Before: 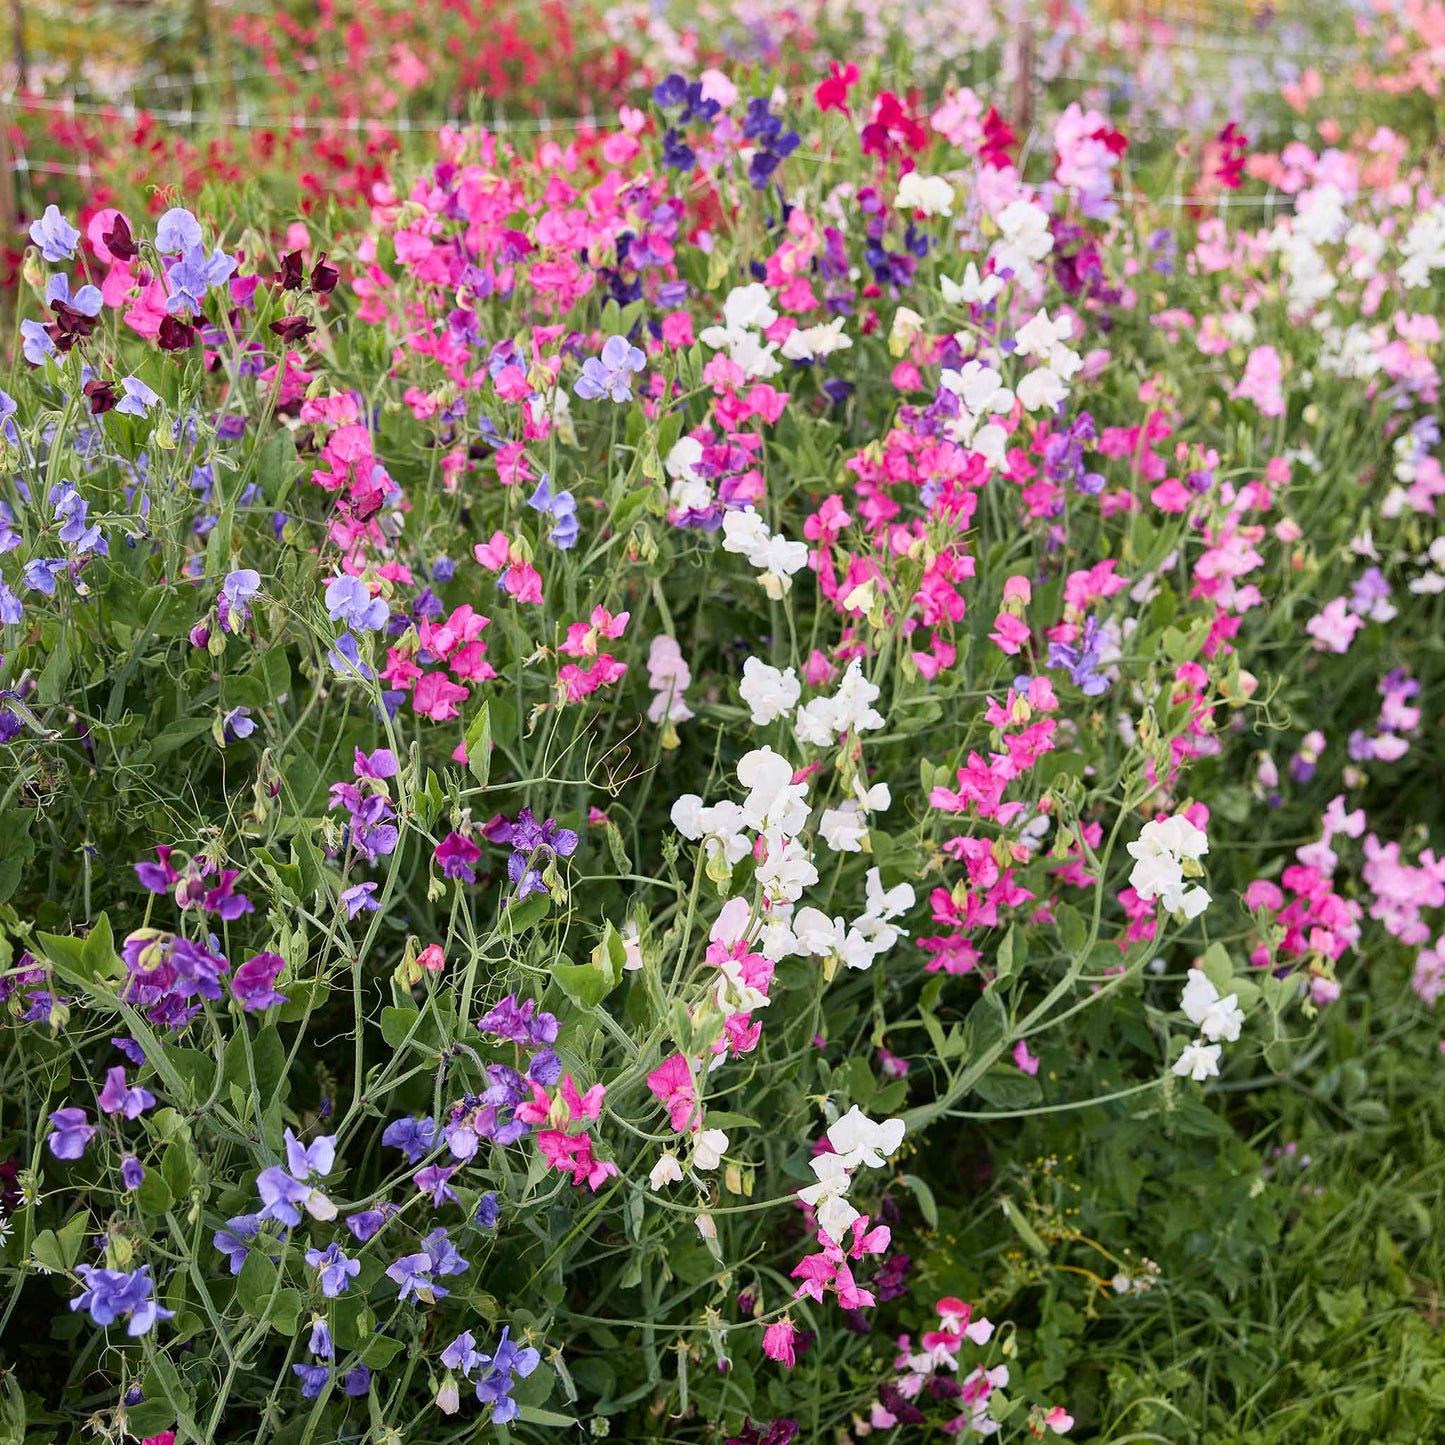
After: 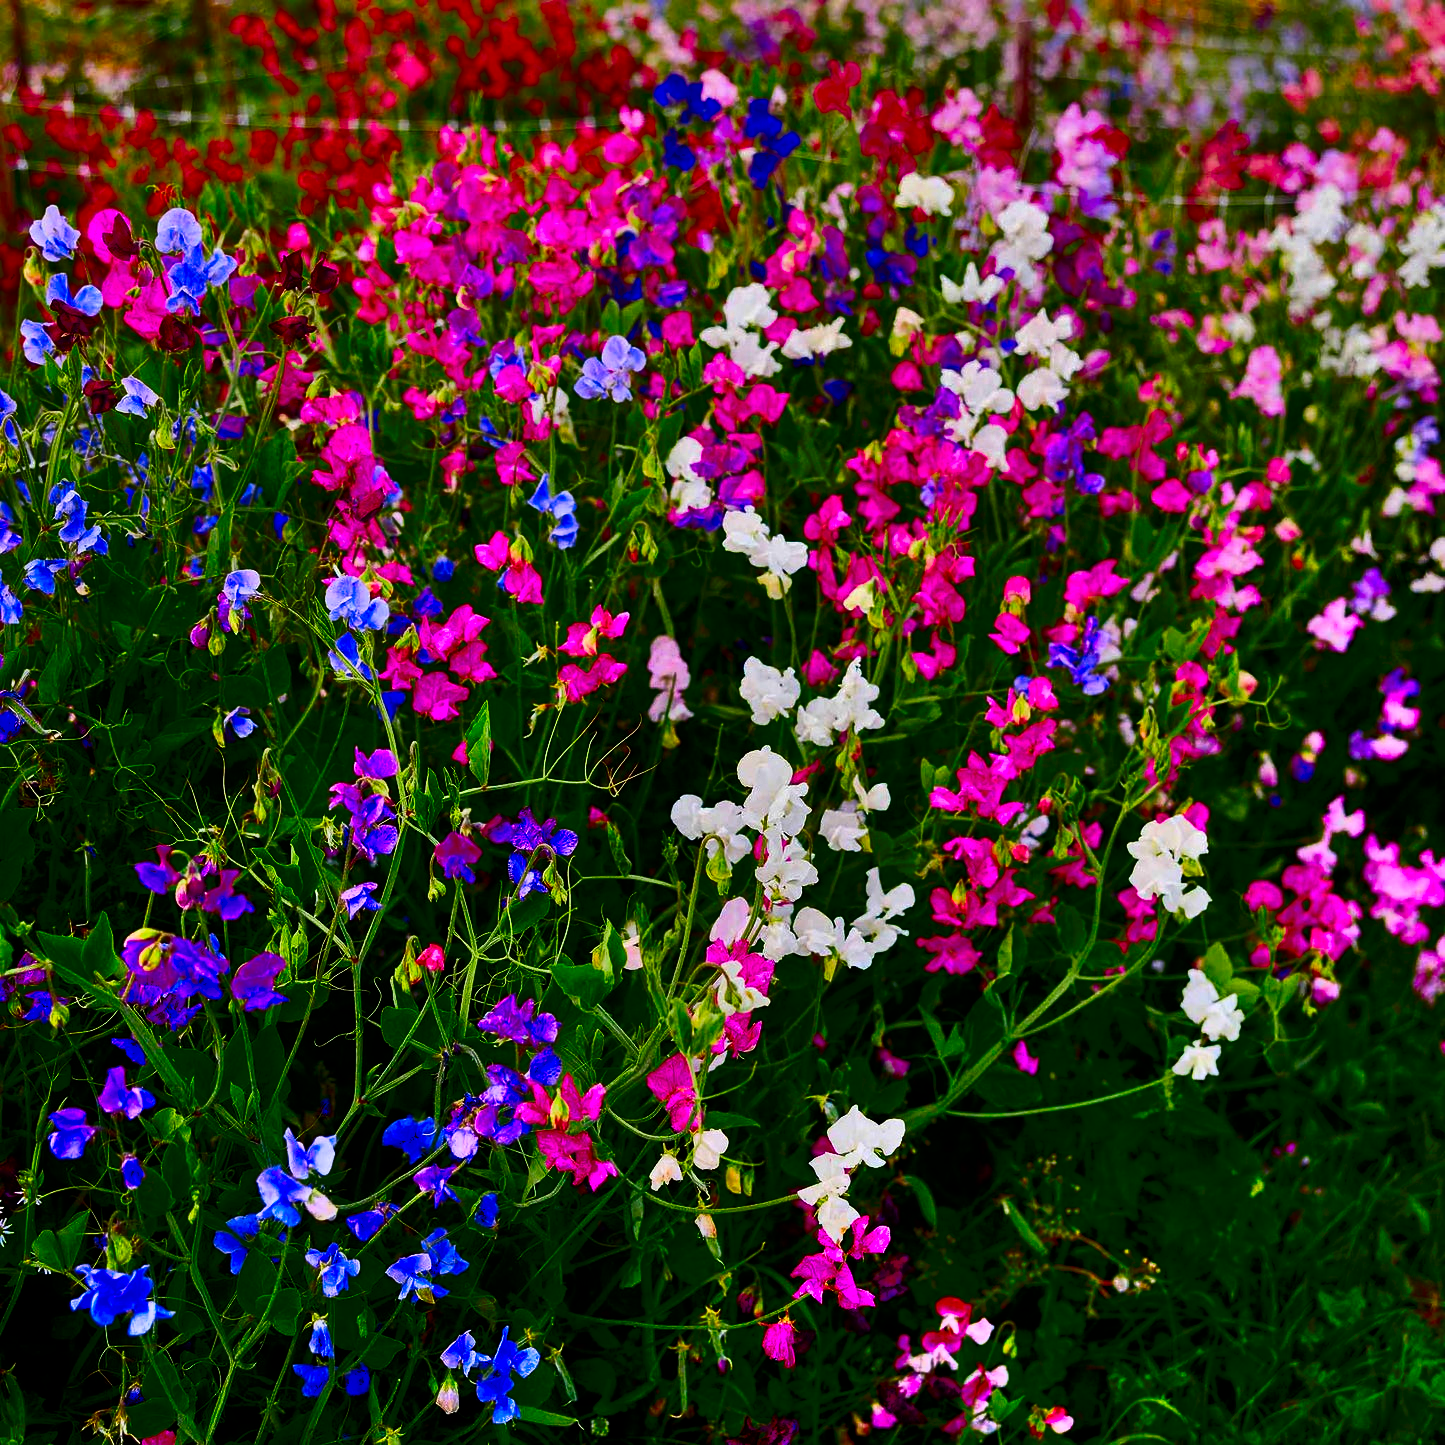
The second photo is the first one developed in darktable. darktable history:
shadows and highlights: low approximation 0.01, soften with gaussian
contrast brightness saturation: brightness -1, saturation 1
